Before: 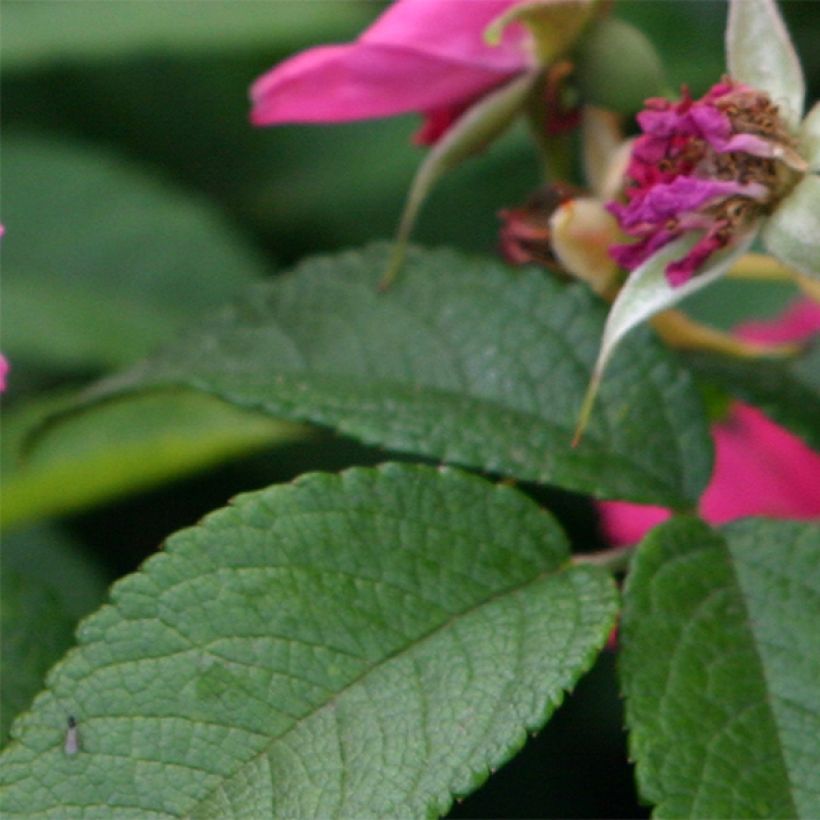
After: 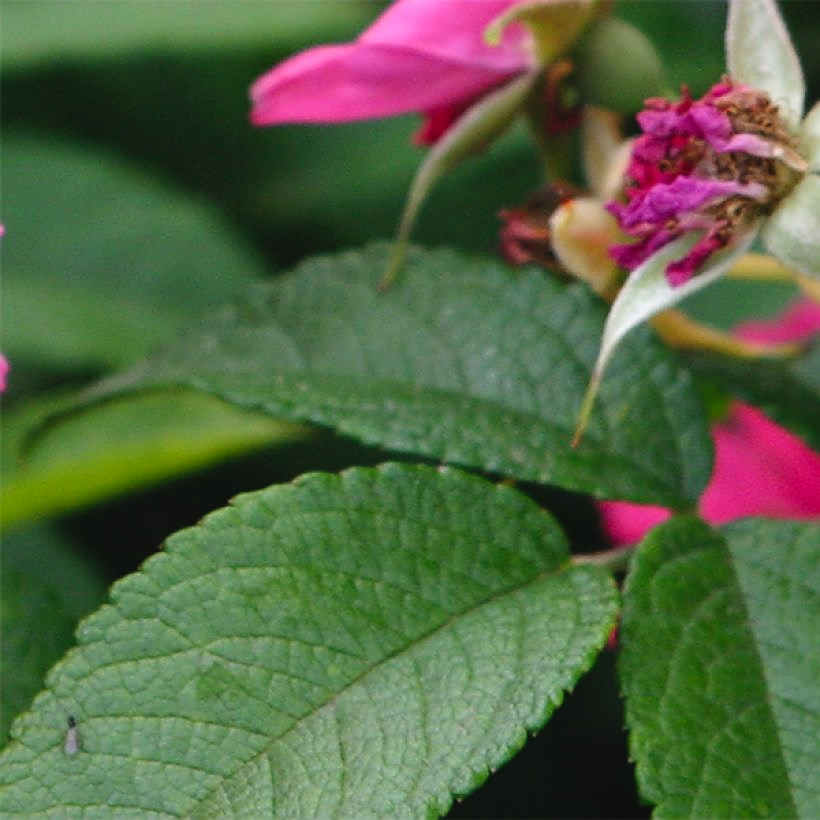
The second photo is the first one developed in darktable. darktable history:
tone curve: curves: ch0 [(0, 0.036) (0.119, 0.115) (0.466, 0.498) (0.715, 0.767) (0.817, 0.865) (1, 0.998)]; ch1 [(0, 0) (0.377, 0.416) (0.44, 0.461) (0.487, 0.49) (0.514, 0.517) (0.536, 0.577) (0.66, 0.724) (1, 1)]; ch2 [(0, 0) (0.38, 0.405) (0.463, 0.443) (0.492, 0.486) (0.526, 0.541) (0.578, 0.598) (0.653, 0.698) (1, 1)], preserve colors none
sharpen: on, module defaults
